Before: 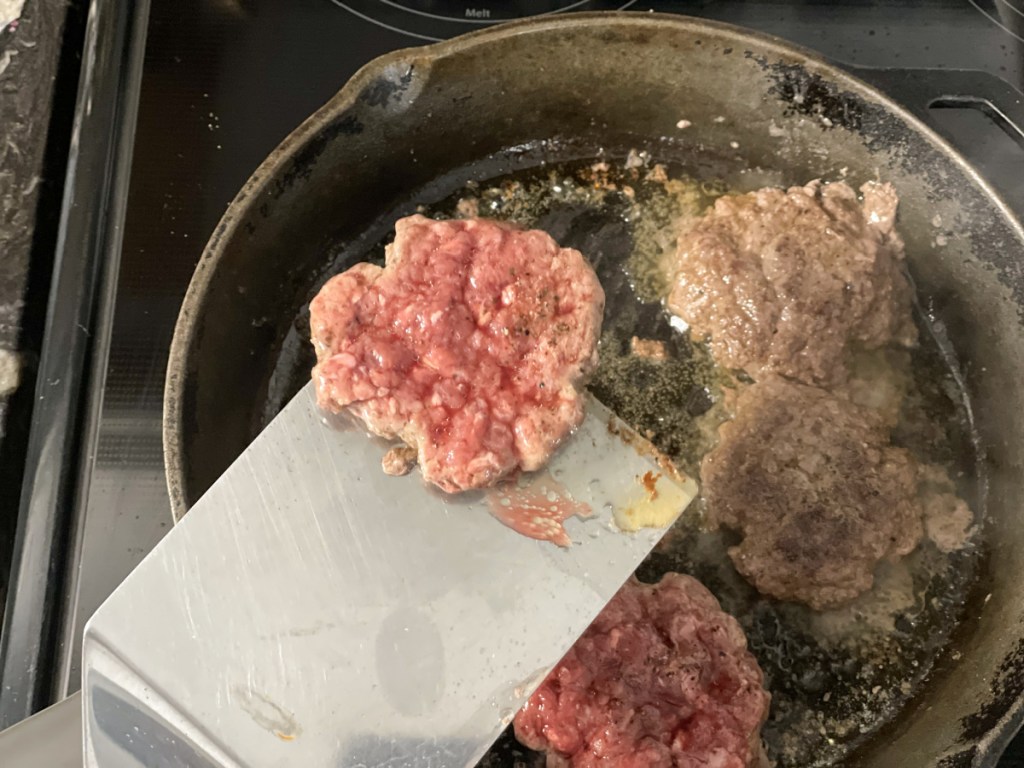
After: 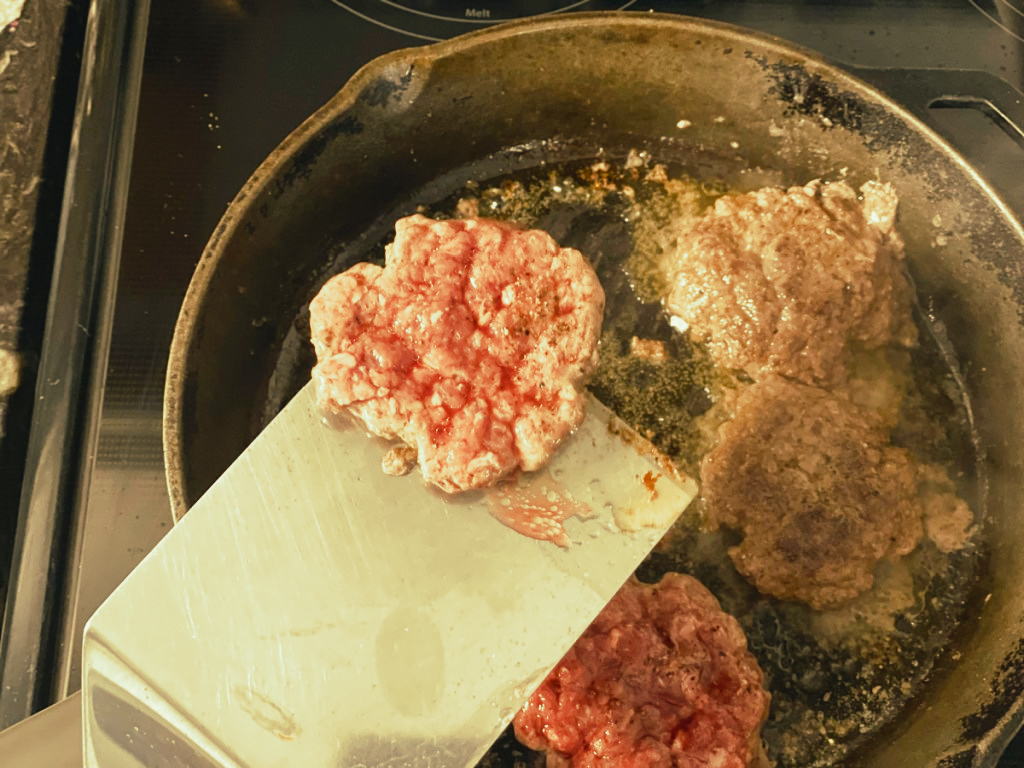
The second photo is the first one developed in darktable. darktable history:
white balance: red 1.123, blue 0.83
split-toning: shadows › hue 290.82°, shadows › saturation 0.34, highlights › saturation 0.38, balance 0, compress 50%
color balance rgb: shadows lift › chroma 2%, shadows lift › hue 219.6°, power › hue 313.2°, highlights gain › chroma 3%, highlights gain › hue 75.6°, global offset › luminance 0.5%, perceptual saturation grading › global saturation 15.33%, perceptual saturation grading › highlights -19.33%, perceptual saturation grading › shadows 20%, global vibrance 20%
